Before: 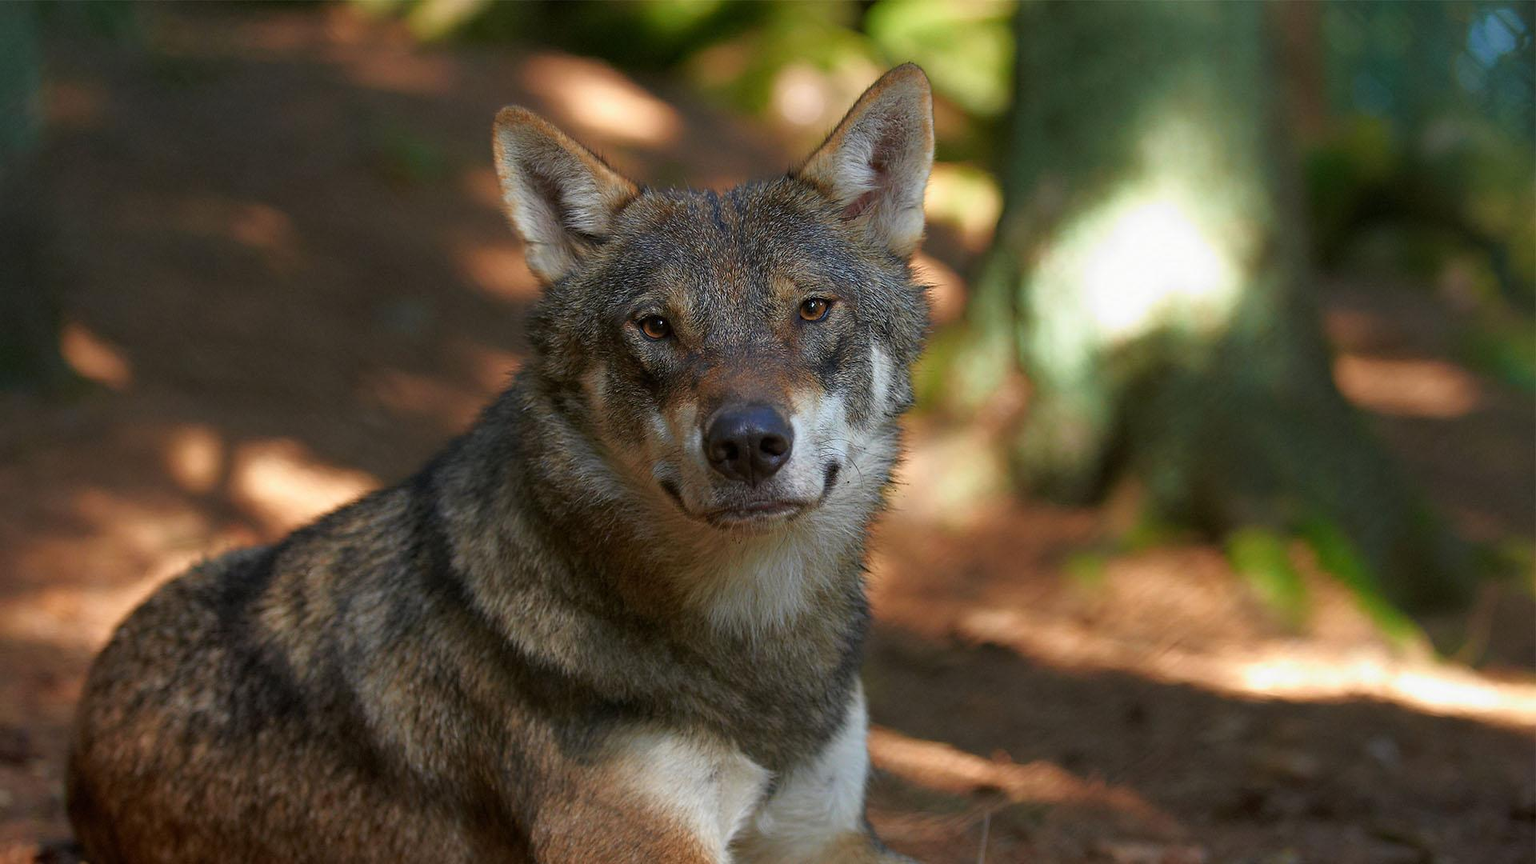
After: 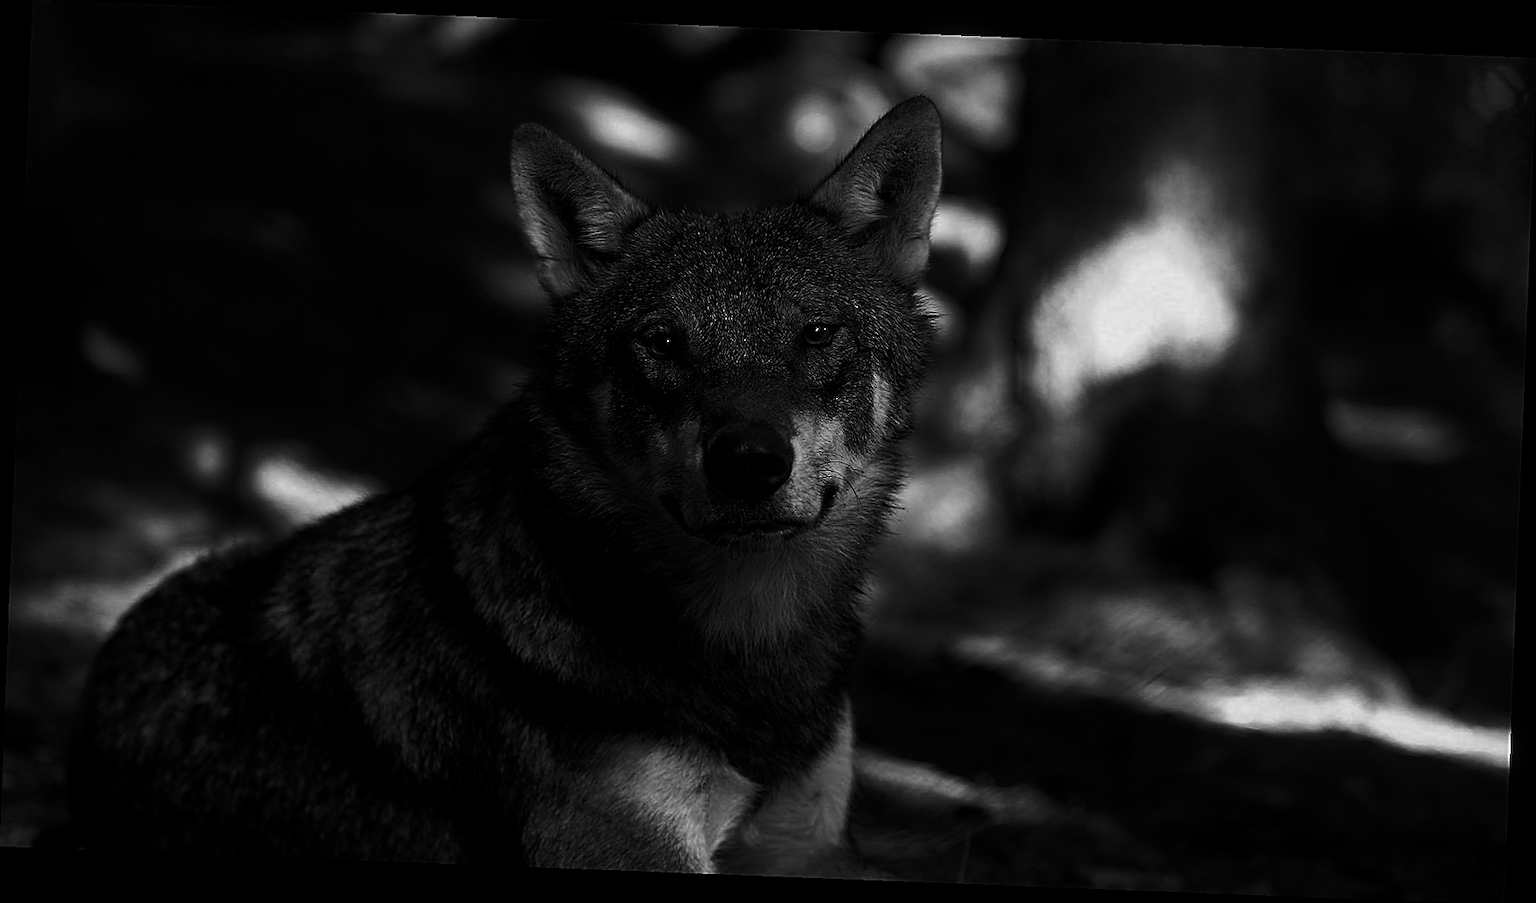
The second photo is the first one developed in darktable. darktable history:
crop and rotate: angle -2.23°
local contrast: detail 118%
shadows and highlights: shadows -8.46, white point adjustment 1.36, highlights 9.77
contrast brightness saturation: contrast 0.022, brightness -0.985, saturation -0.996
sharpen: radius 1.935
